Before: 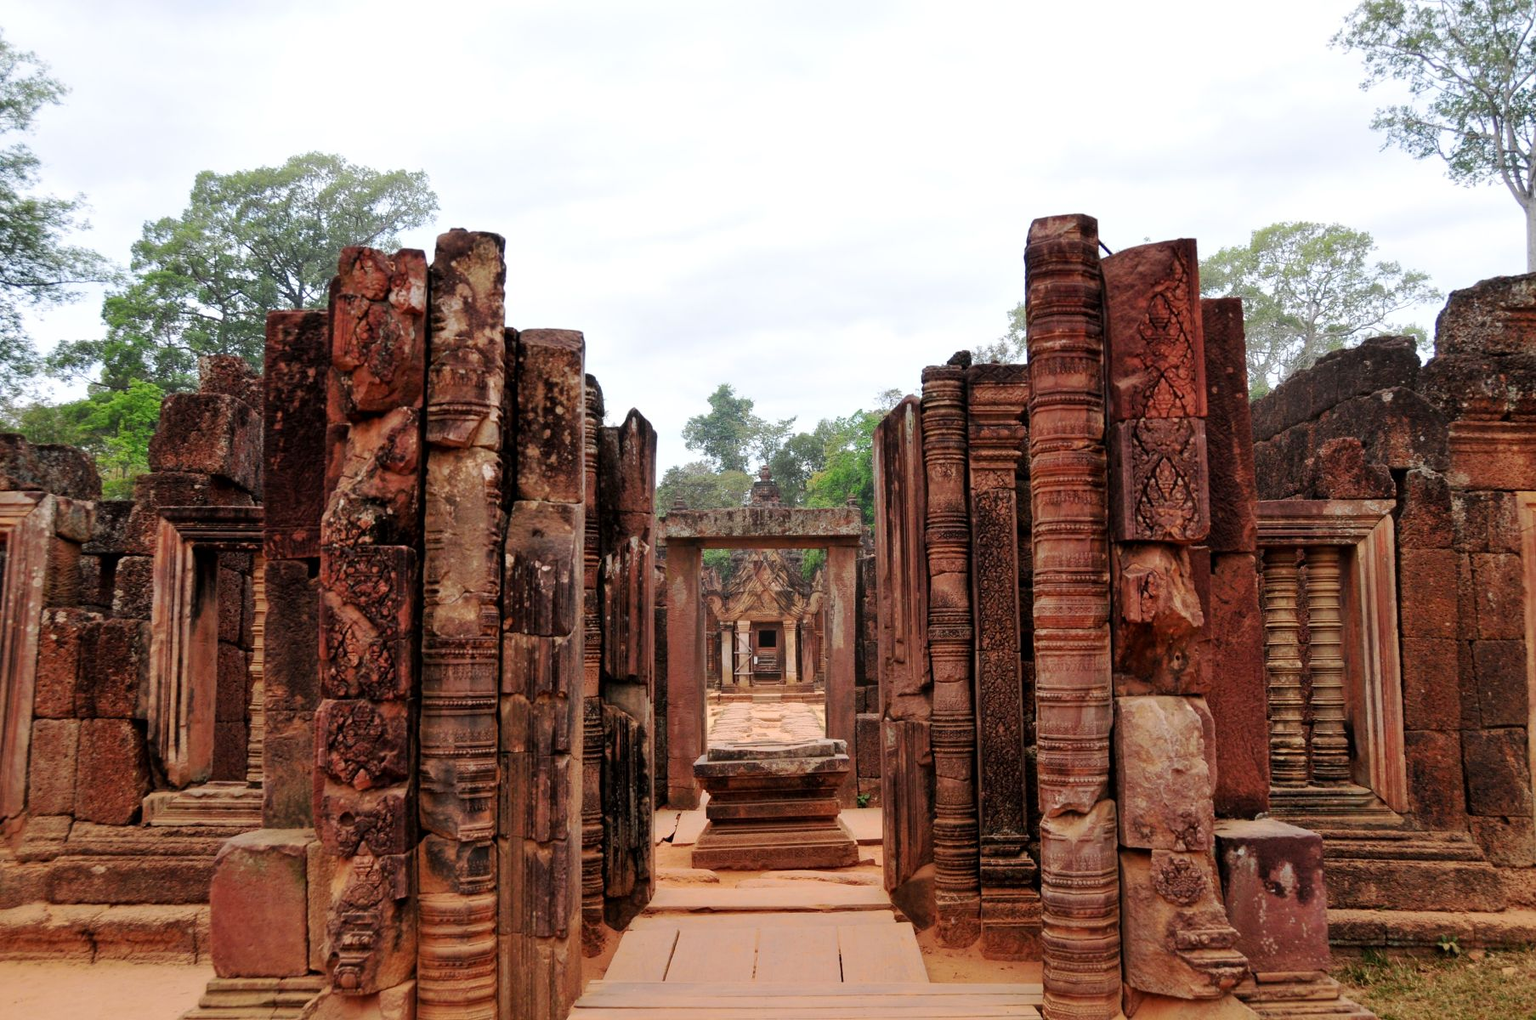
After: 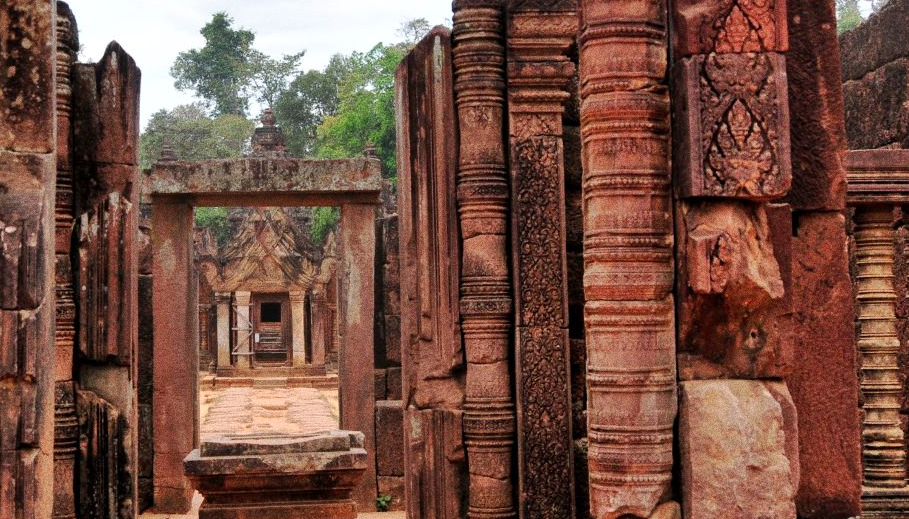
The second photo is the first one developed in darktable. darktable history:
grain: coarseness 0.09 ISO, strength 40%
crop: left 35.03%, top 36.625%, right 14.663%, bottom 20.057%
shadows and highlights: white point adjustment 0.1, highlights -70, soften with gaussian
